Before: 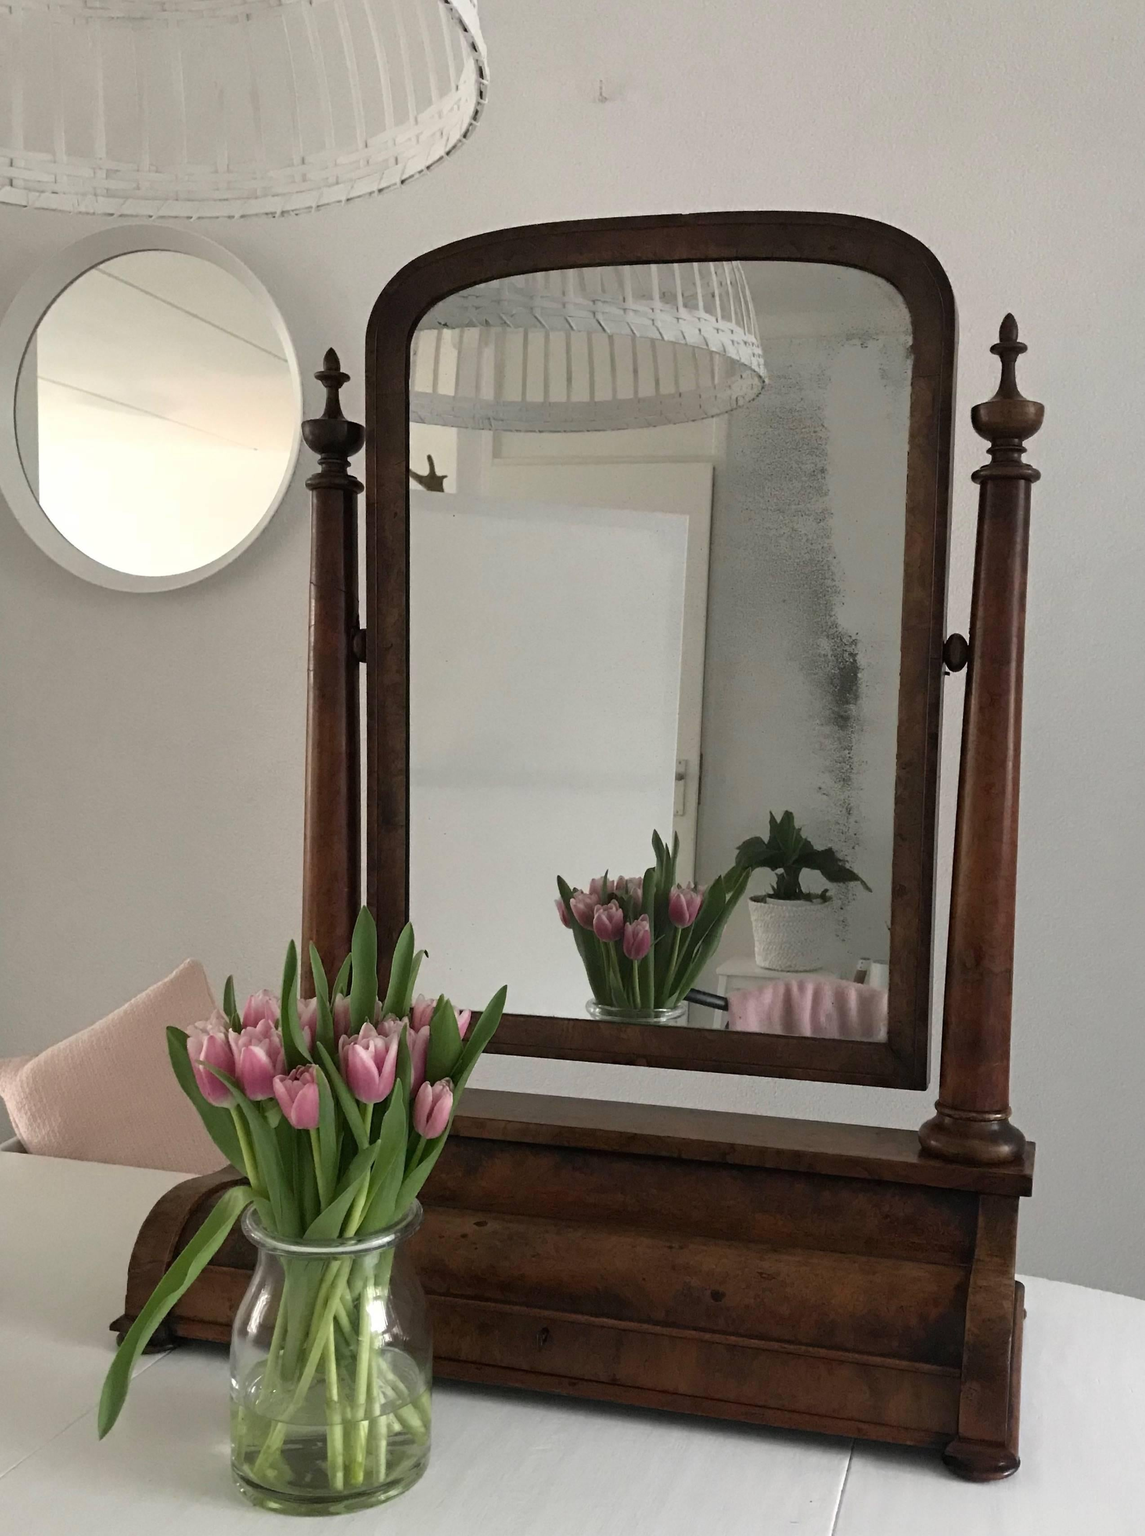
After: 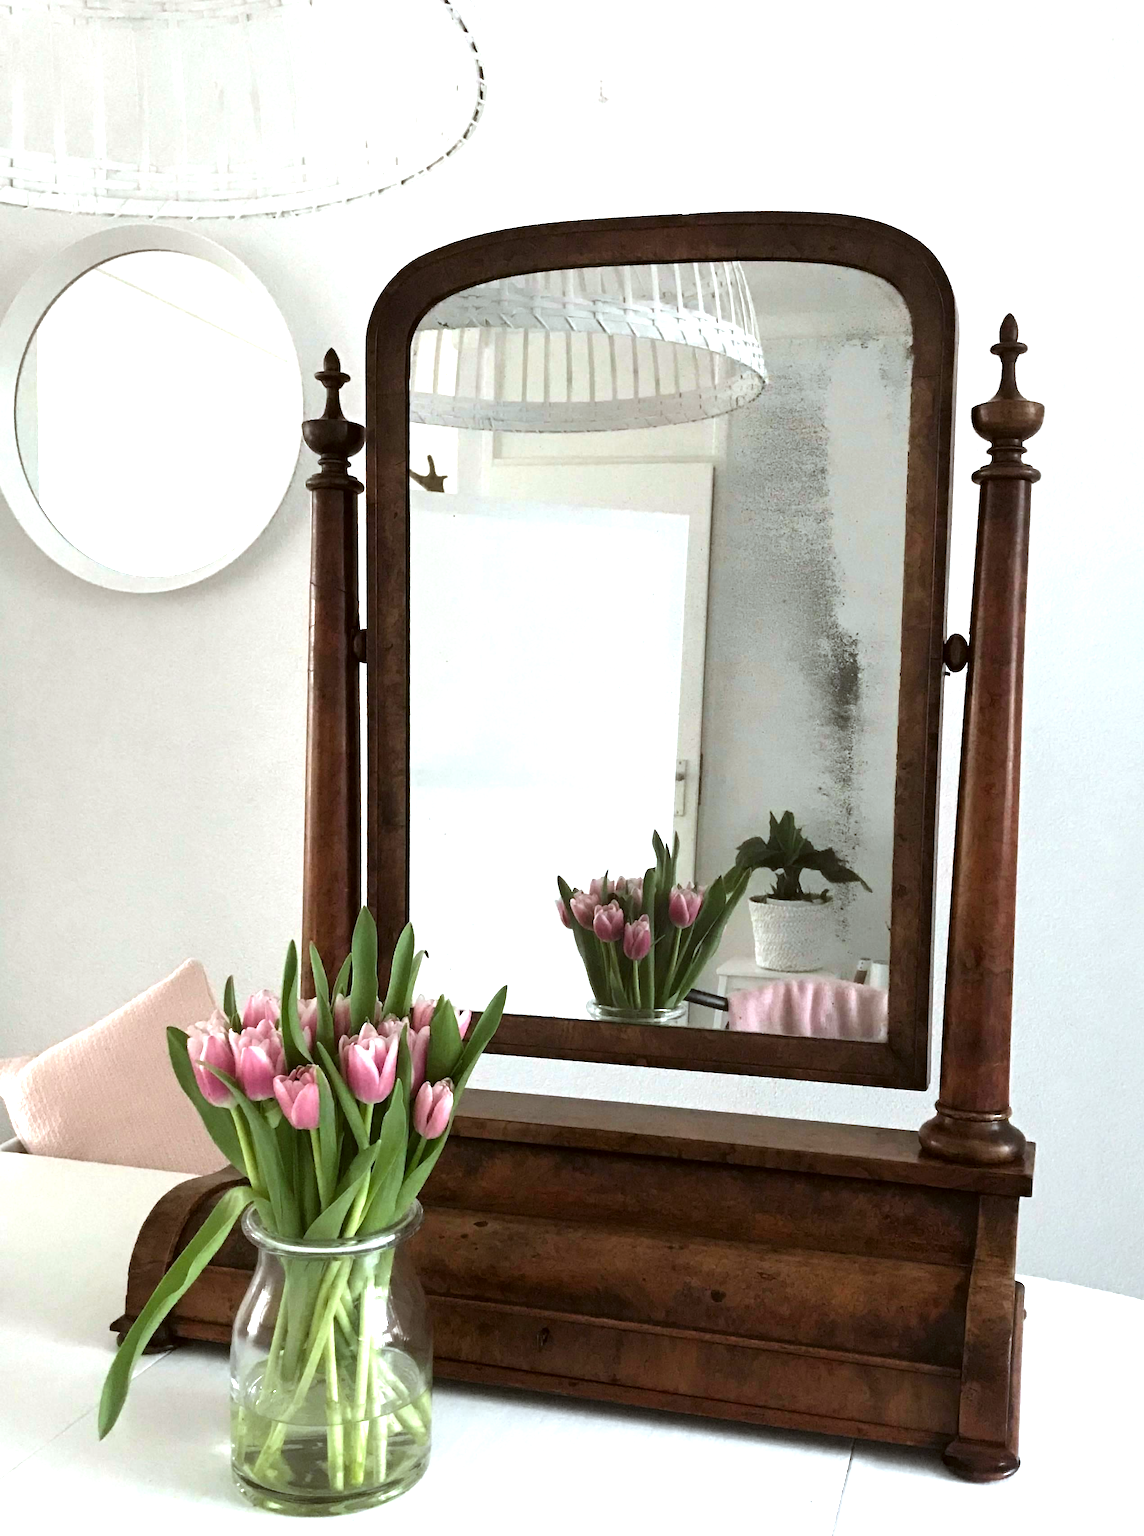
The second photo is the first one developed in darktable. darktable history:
levels: levels [0.012, 0.367, 0.697]
color correction: highlights a* -3.47, highlights b* -6.81, shadows a* 3.05, shadows b* 5.49
